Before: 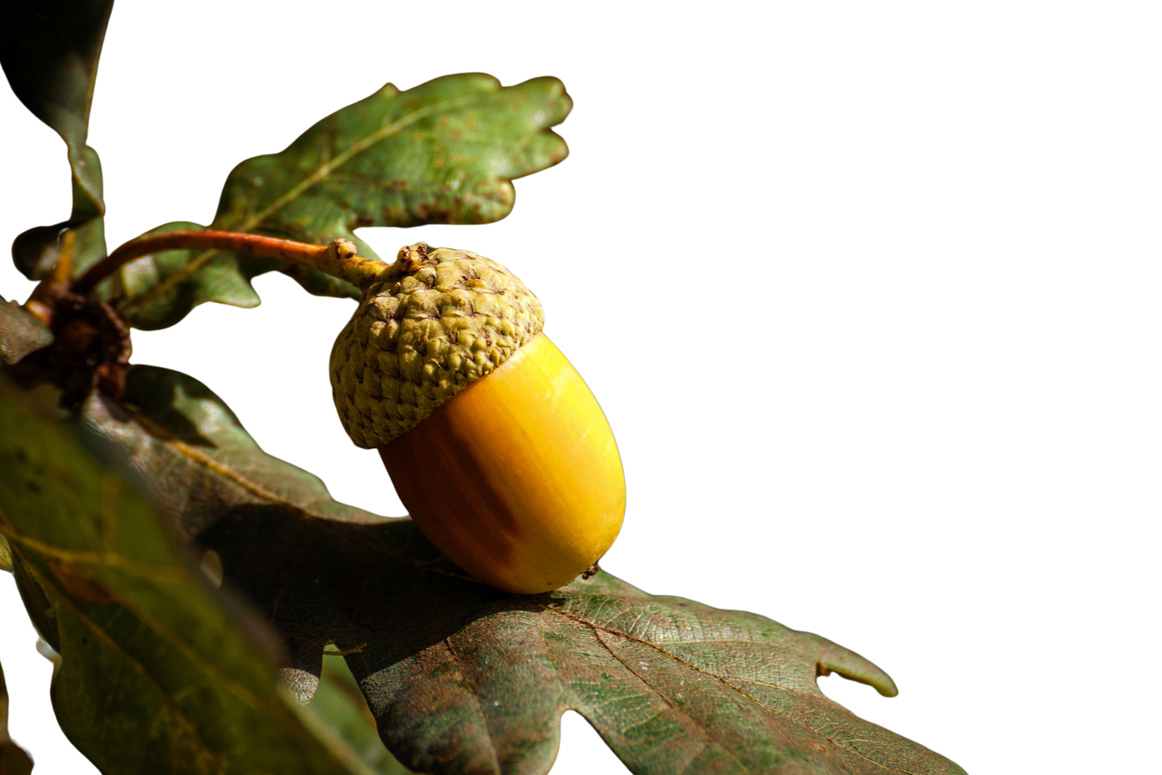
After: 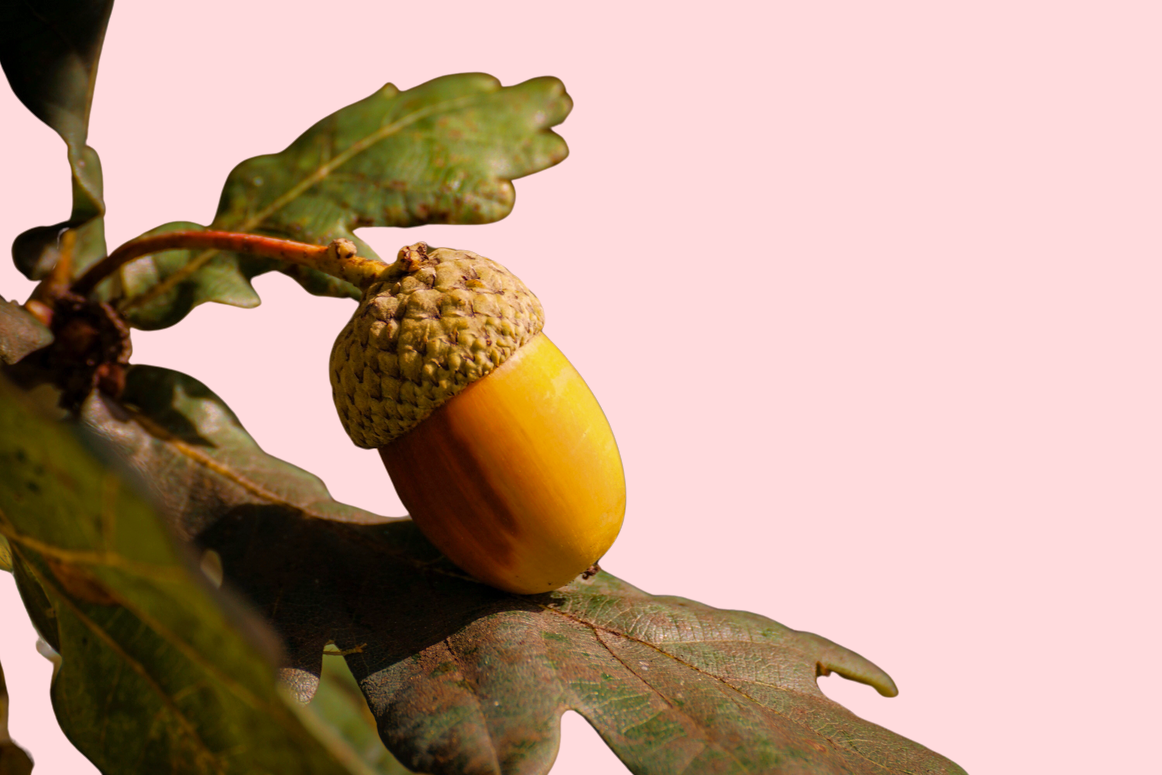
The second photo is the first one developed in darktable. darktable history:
tone equalizer: -8 EV 0.232 EV, -7 EV 0.403 EV, -6 EV 0.378 EV, -5 EV 0.267 EV, -3 EV -0.243 EV, -2 EV -0.391 EV, -1 EV -0.393 EV, +0 EV -0.252 EV, edges refinement/feathering 500, mask exposure compensation -1.57 EV, preserve details no
color correction: highlights a* 14.63, highlights b* 4.68
